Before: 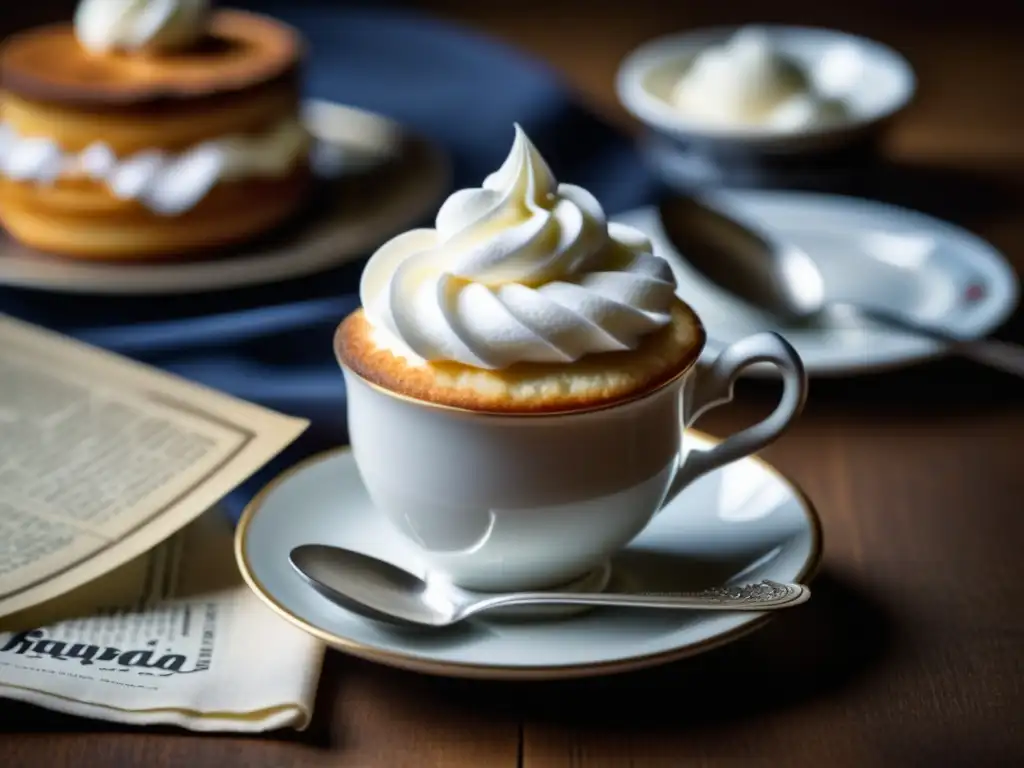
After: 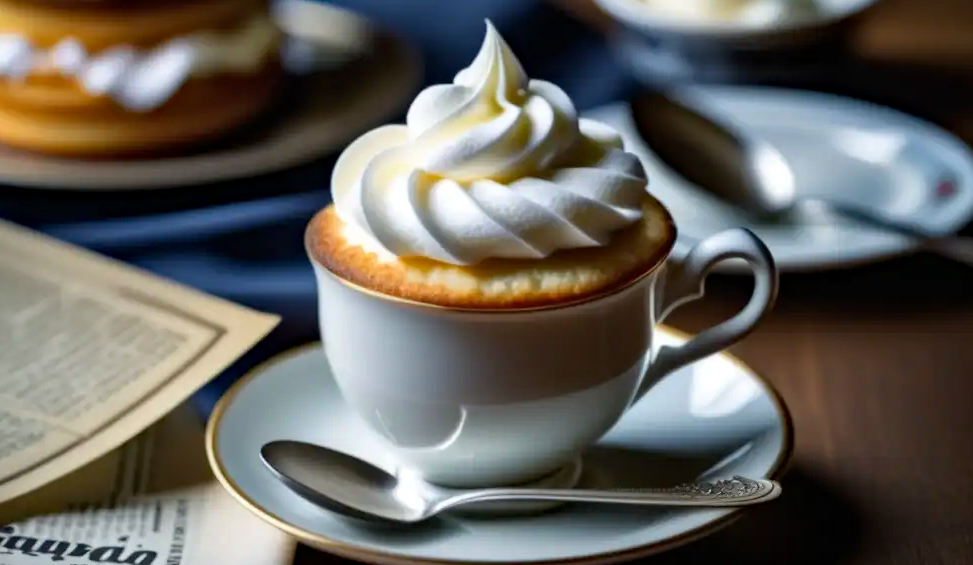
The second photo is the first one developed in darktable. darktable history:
crop and rotate: left 2.873%, top 13.638%, right 2.065%, bottom 12.737%
haze removal: compatibility mode true, adaptive false
